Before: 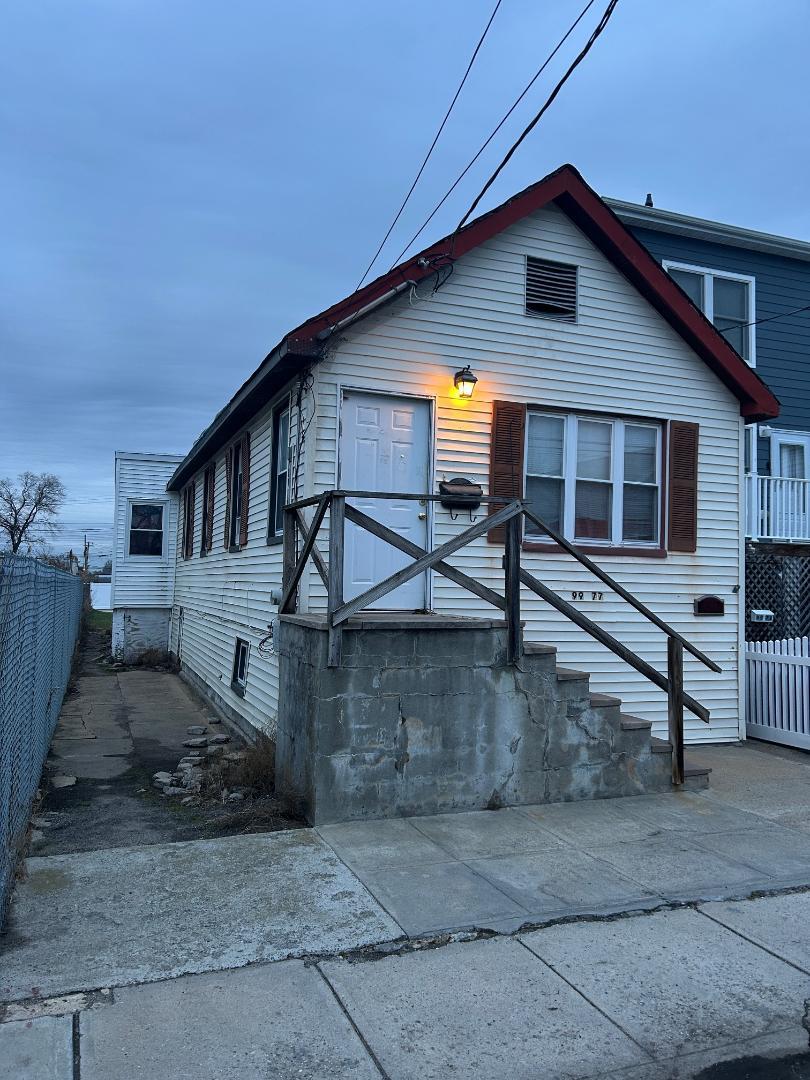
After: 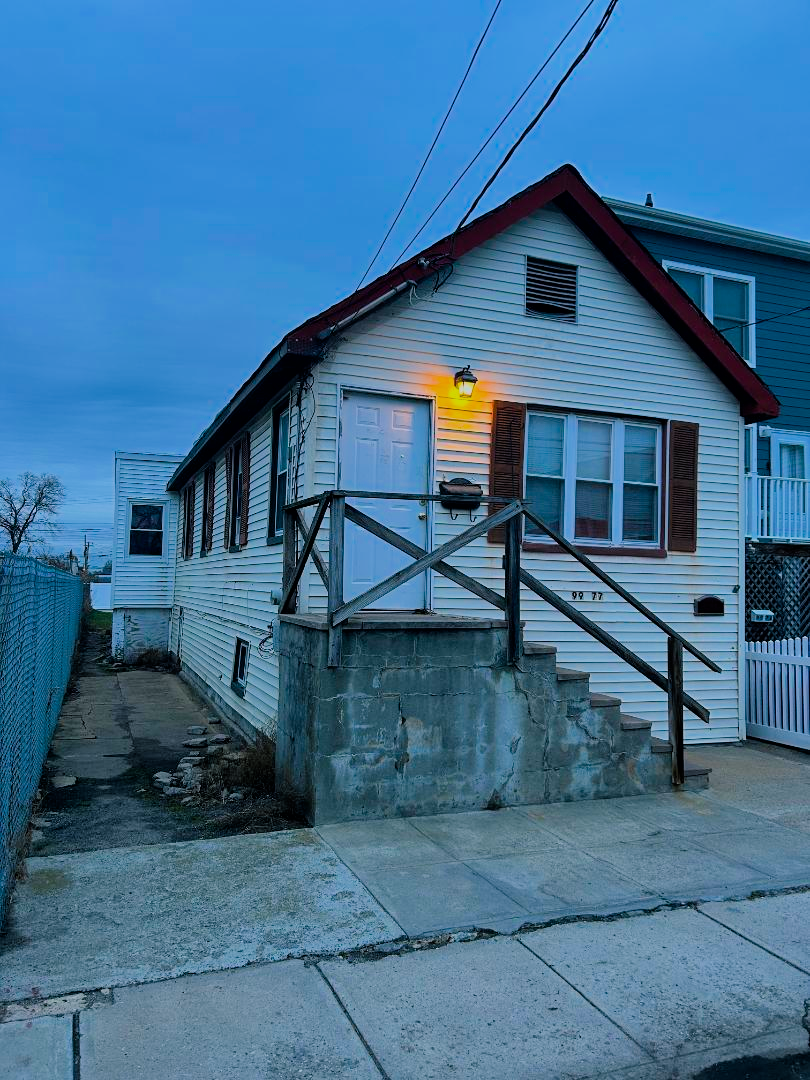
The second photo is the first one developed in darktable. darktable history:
filmic rgb: black relative exposure -7.15 EV, white relative exposure 5.37 EV, hardness 3.03, color science v6 (2022)
color balance rgb: shadows lift › luminance -7.443%, shadows lift › chroma 2.255%, shadows lift › hue 168.09°, linear chroma grading › global chroma 14.745%, perceptual saturation grading › global saturation 19.821%, global vibrance 34.444%
